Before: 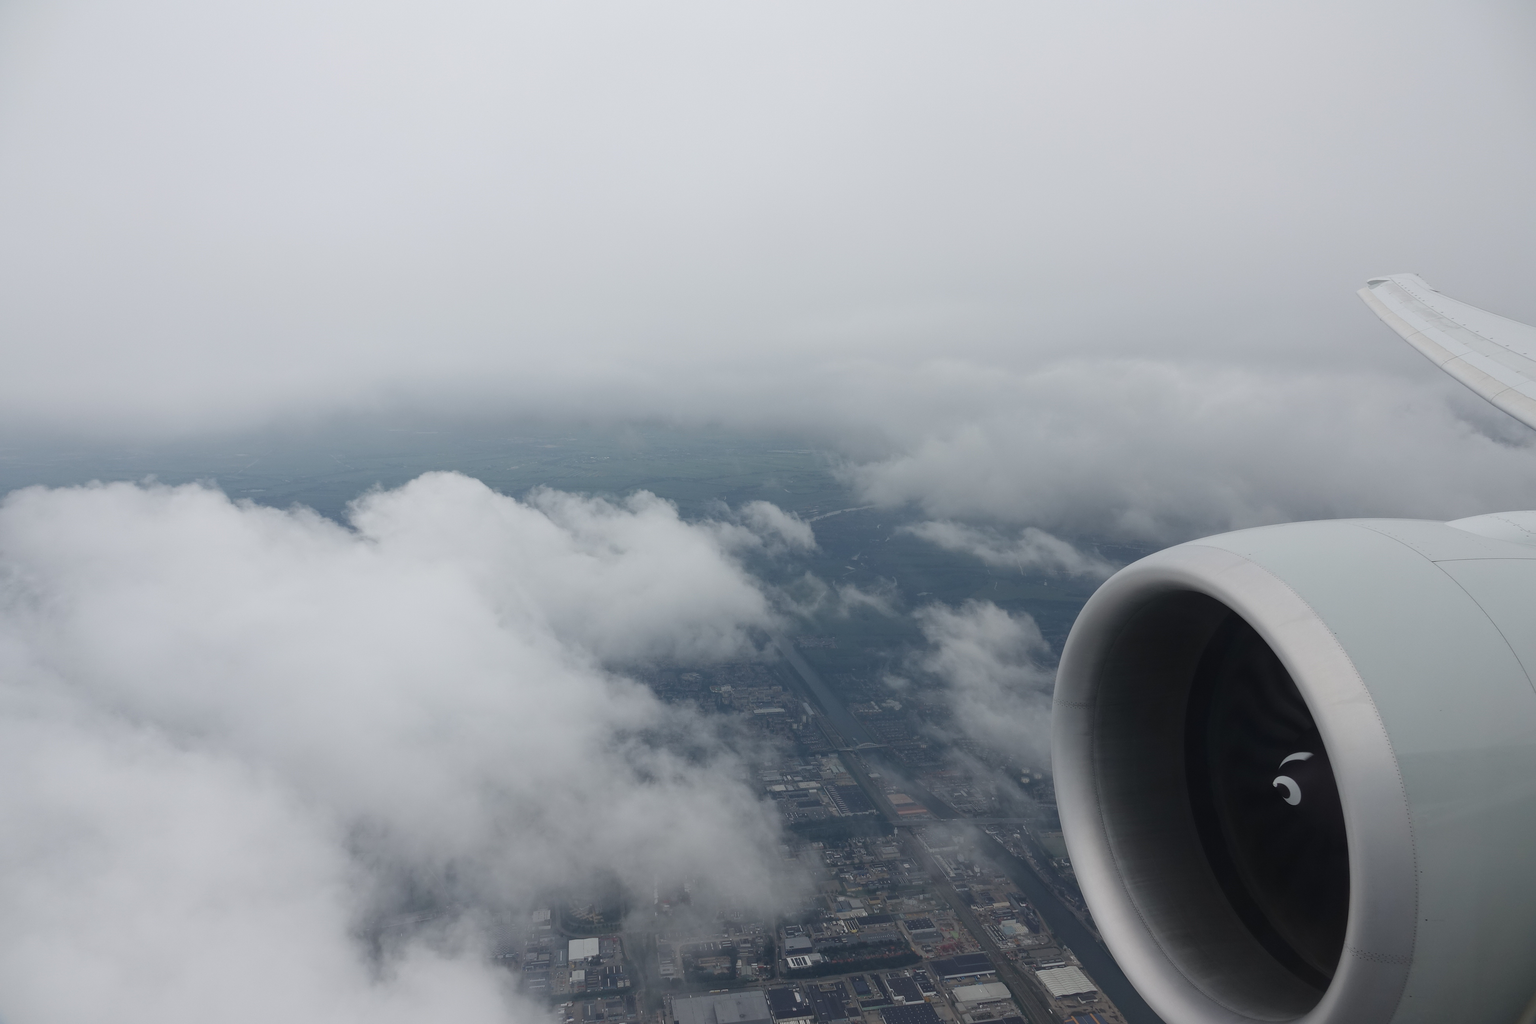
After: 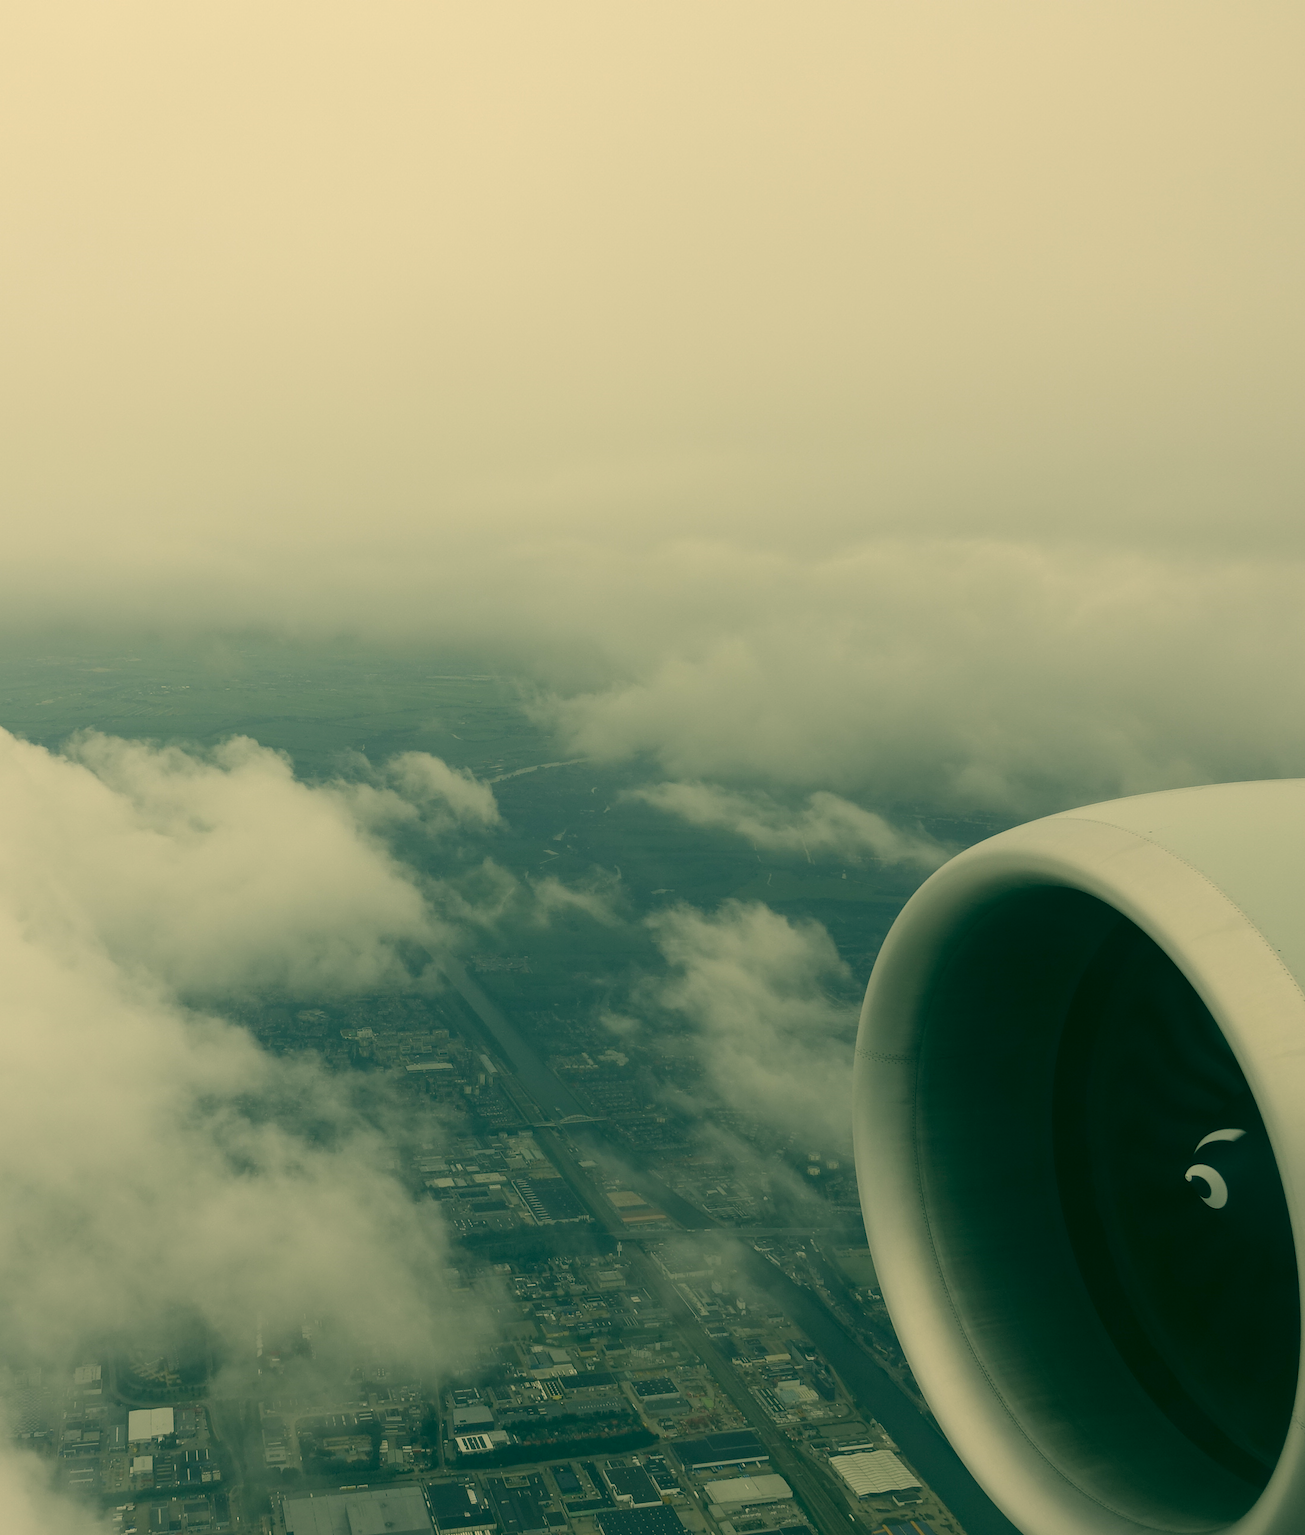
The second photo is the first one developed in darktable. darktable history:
crop: left 31.458%, top 0%, right 11.876%
color correction: highlights a* 5.62, highlights b* 33.57, shadows a* -25.86, shadows b* 4.02
